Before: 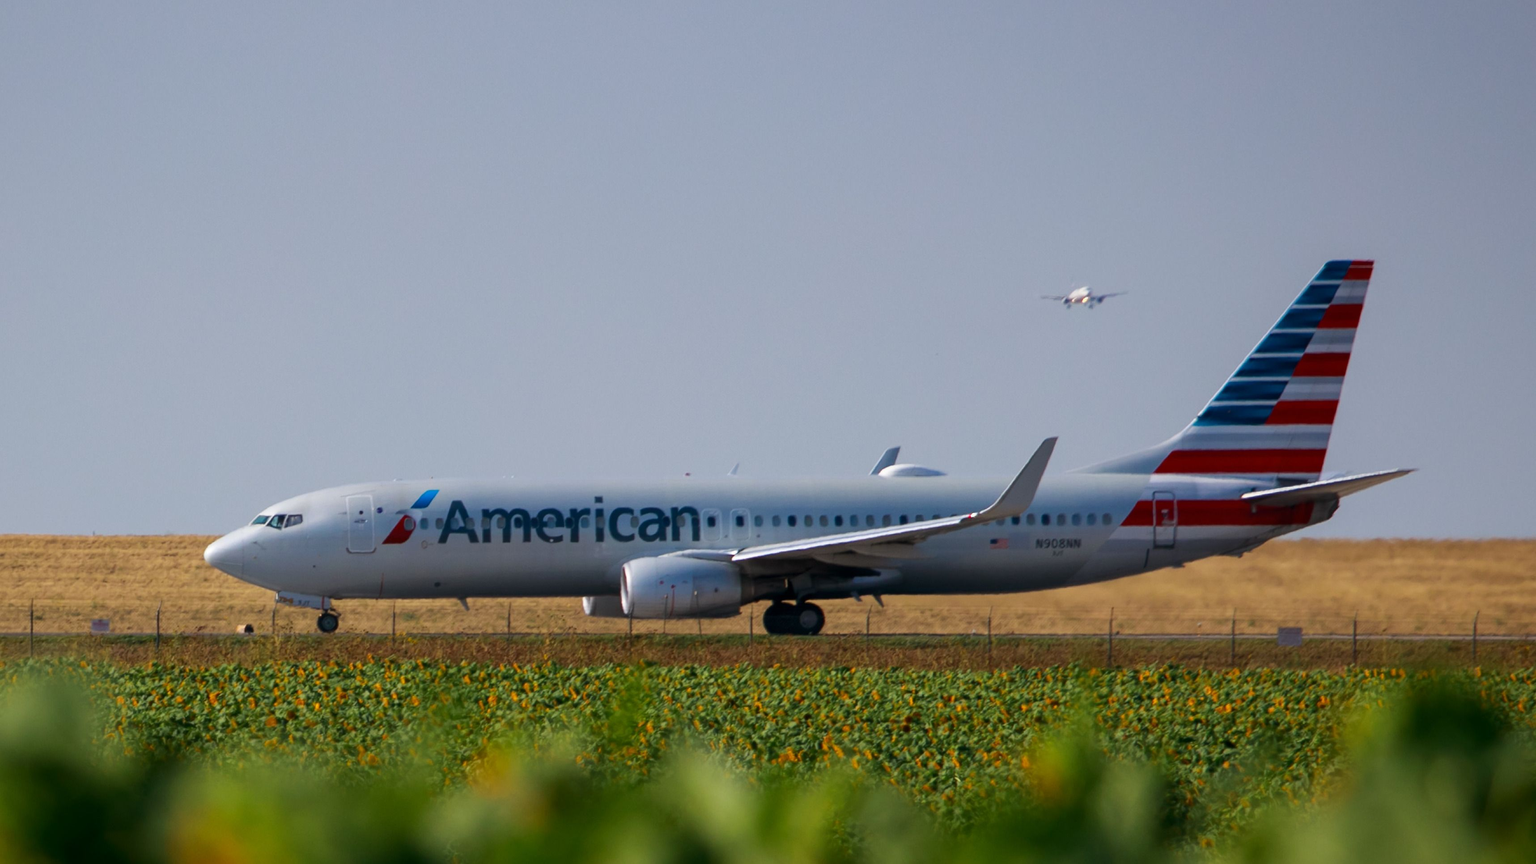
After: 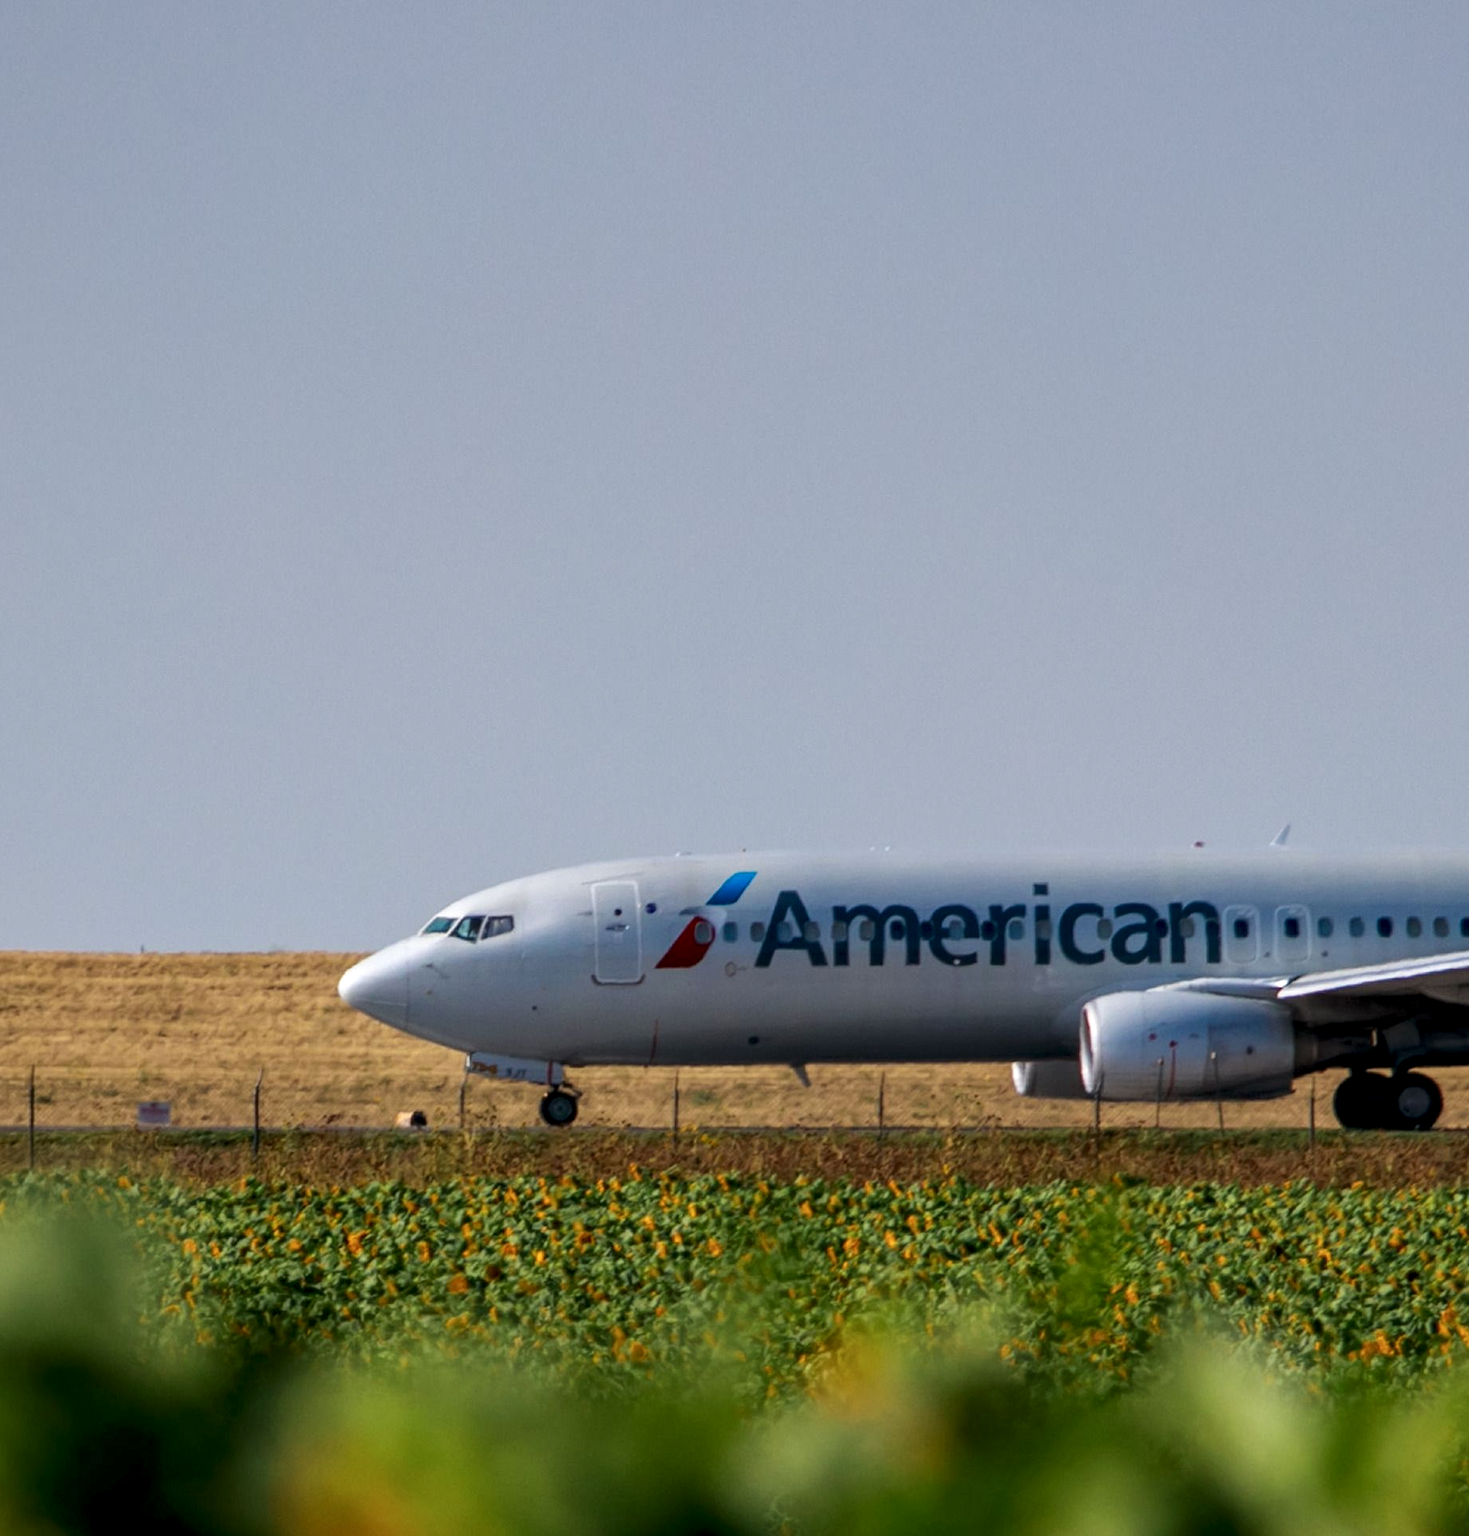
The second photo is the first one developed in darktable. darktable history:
crop: left 0.91%, right 45.303%, bottom 0.087%
local contrast: highlights 62%, detail 143%, midtone range 0.426
